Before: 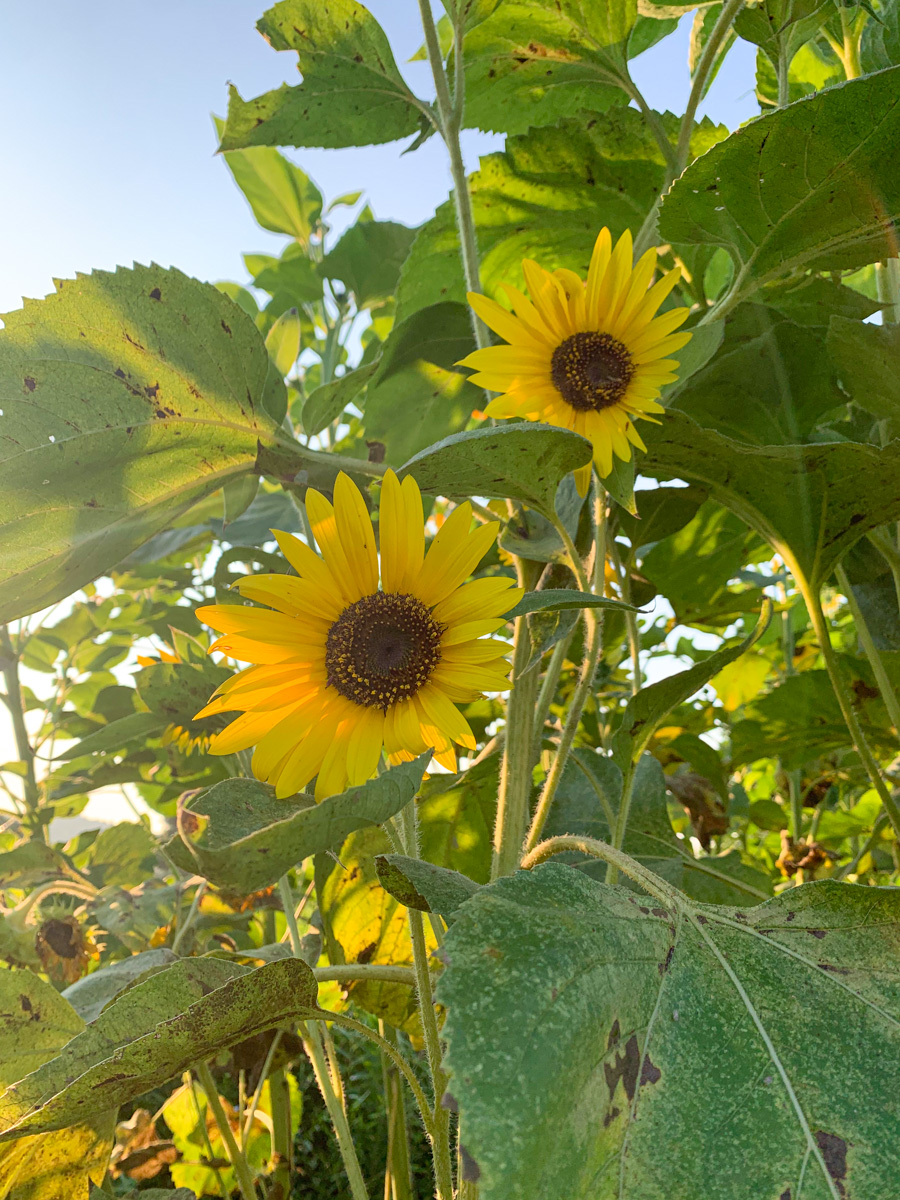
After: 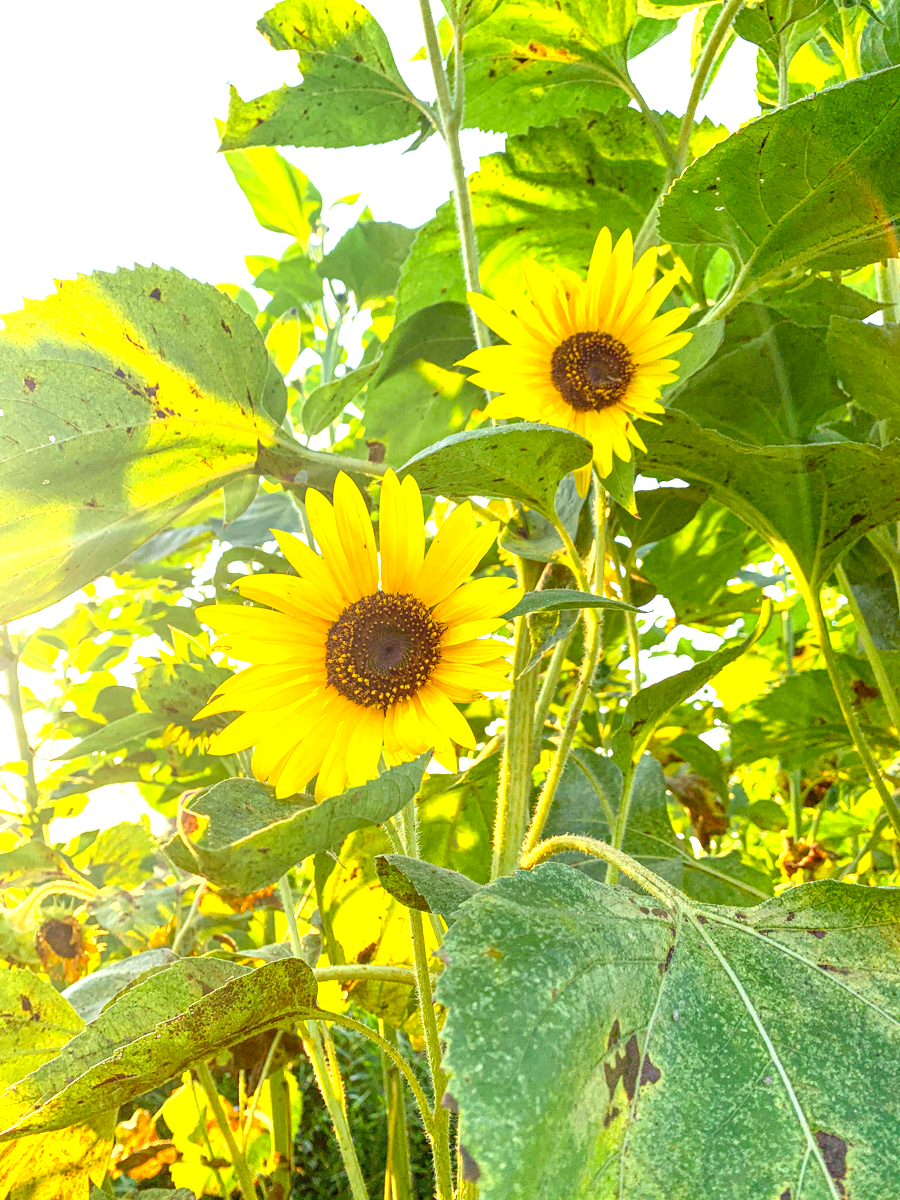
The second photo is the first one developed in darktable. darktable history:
color zones: curves: ch0 [(0.224, 0.526) (0.75, 0.5)]; ch1 [(0.055, 0.526) (0.224, 0.761) (0.377, 0.526) (0.75, 0.5)]
exposure: black level correction 0, exposure 1.2 EV, compensate exposure bias true, compensate highlight preservation false
local contrast: detail 117%
